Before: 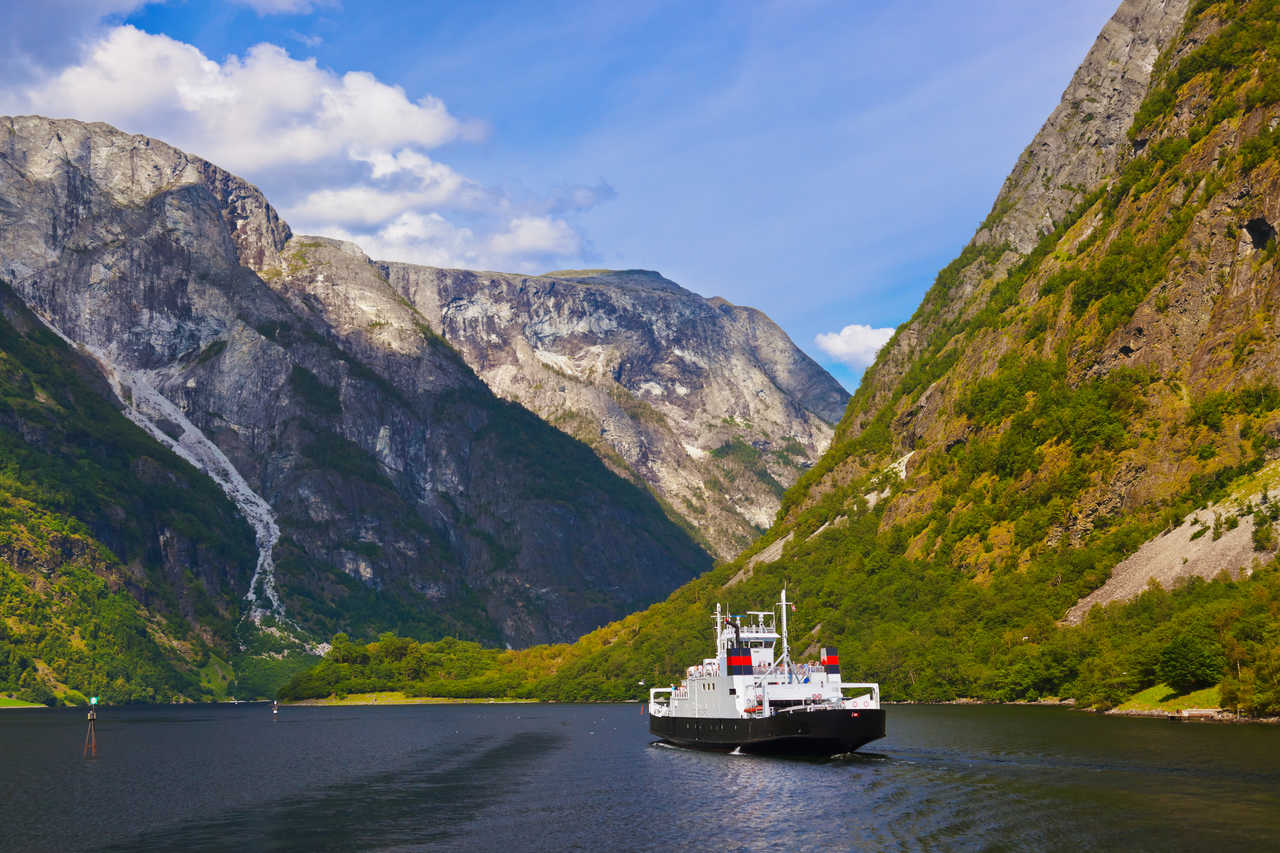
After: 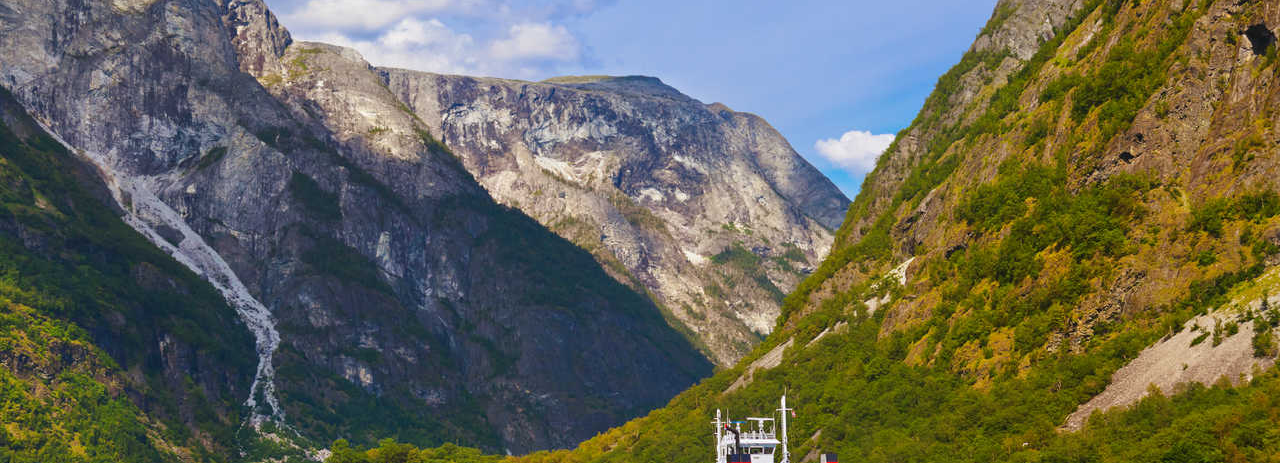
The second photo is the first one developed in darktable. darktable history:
crop and rotate: top 22.946%, bottom 22.774%
